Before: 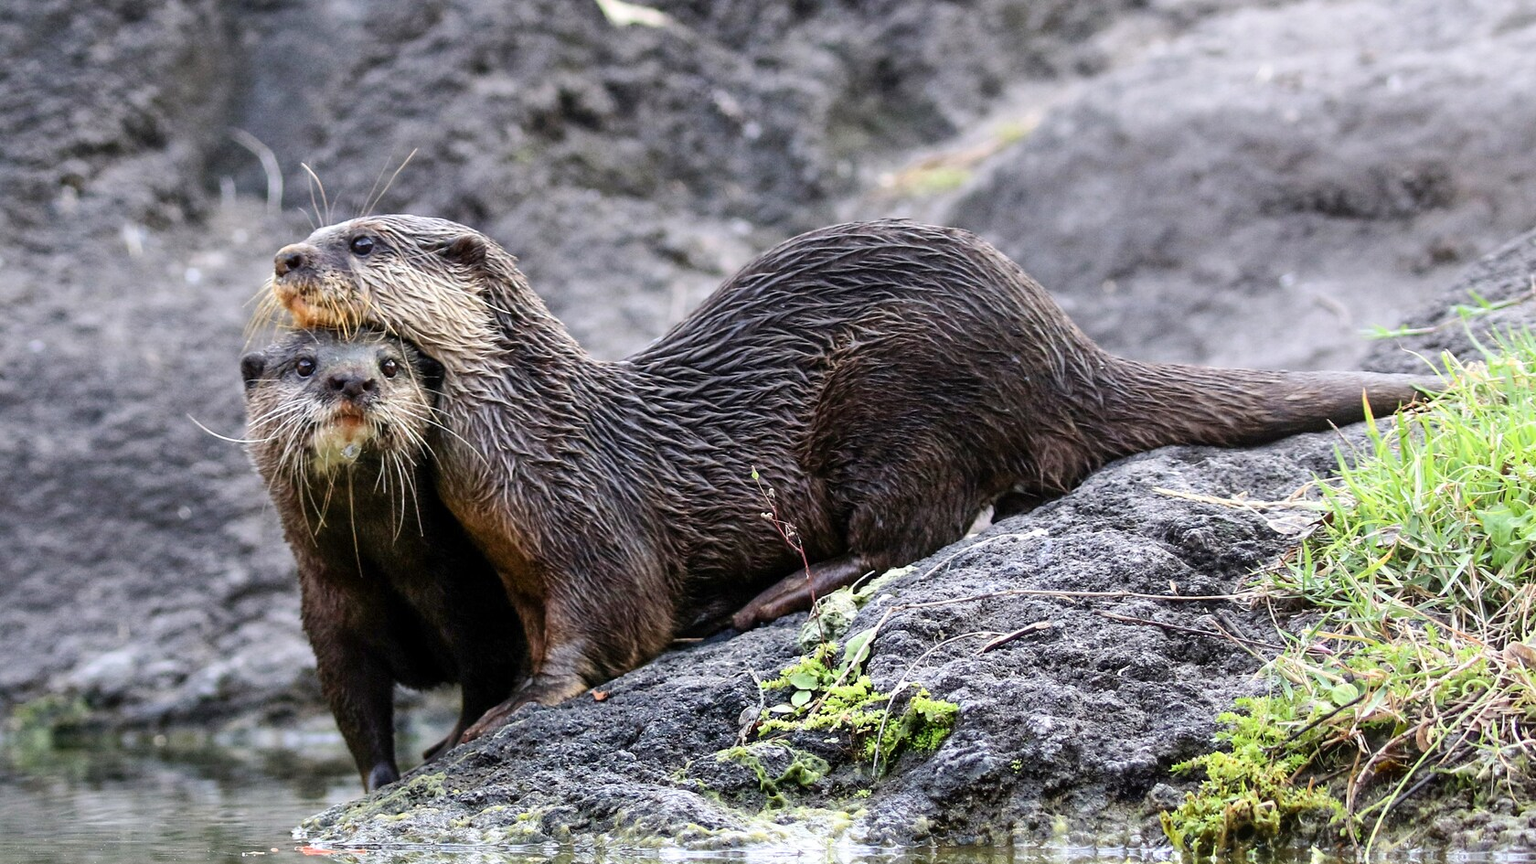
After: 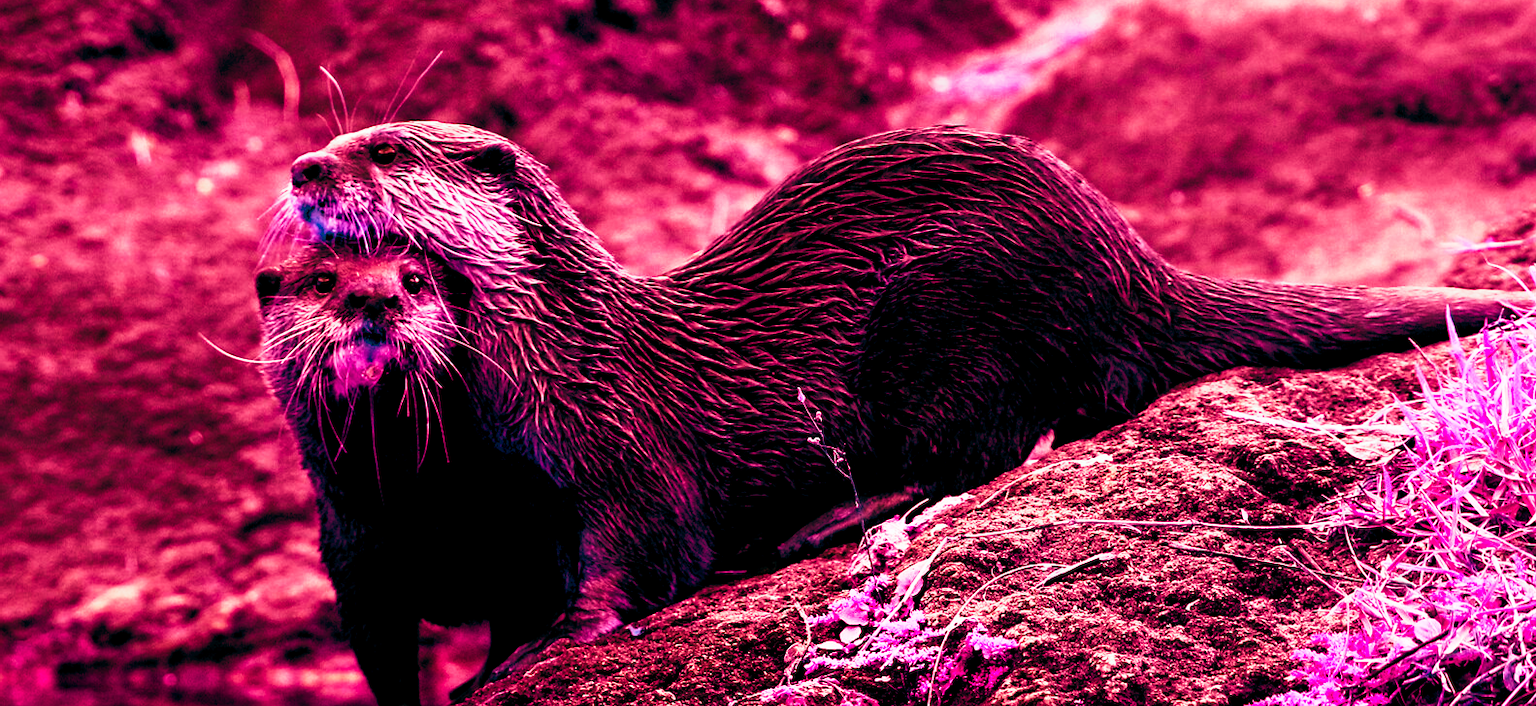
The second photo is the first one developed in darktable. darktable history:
white balance: red 1.009, blue 1.027
base curve: curves: ch0 [(0, 0) (0.088, 0.125) (0.176, 0.251) (0.354, 0.501) (0.613, 0.749) (1, 0.877)], preserve colors none
crop and rotate: angle 0.03°, top 11.643%, right 5.651%, bottom 11.189%
color balance rgb: shadows lift › luminance -18.76%, shadows lift › chroma 35.44%, power › luminance -3.76%, power › hue 142.17°, highlights gain › chroma 7.5%, highlights gain › hue 184.75°, global offset › luminance -0.52%, global offset › chroma 0.91%, global offset › hue 173.36°, shadows fall-off 300%, white fulcrum 2 EV, highlights fall-off 300%, linear chroma grading › shadows 17.19%, linear chroma grading › highlights 61.12%, linear chroma grading › global chroma 50%, hue shift -150.52°, perceptual brilliance grading › global brilliance 12%, mask middle-gray fulcrum 100%, contrast gray fulcrum 38.43%, contrast 35.15%, saturation formula JzAzBz (2021)
